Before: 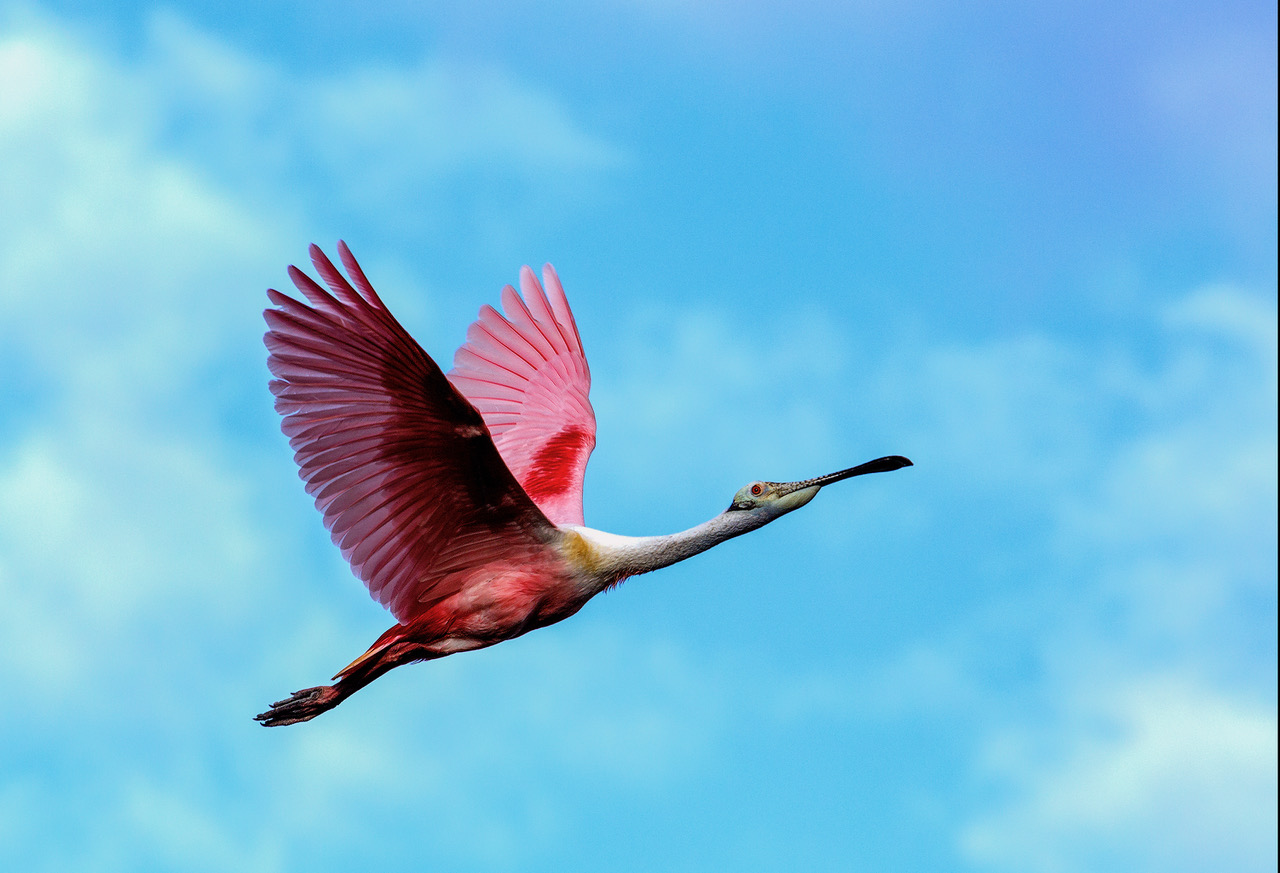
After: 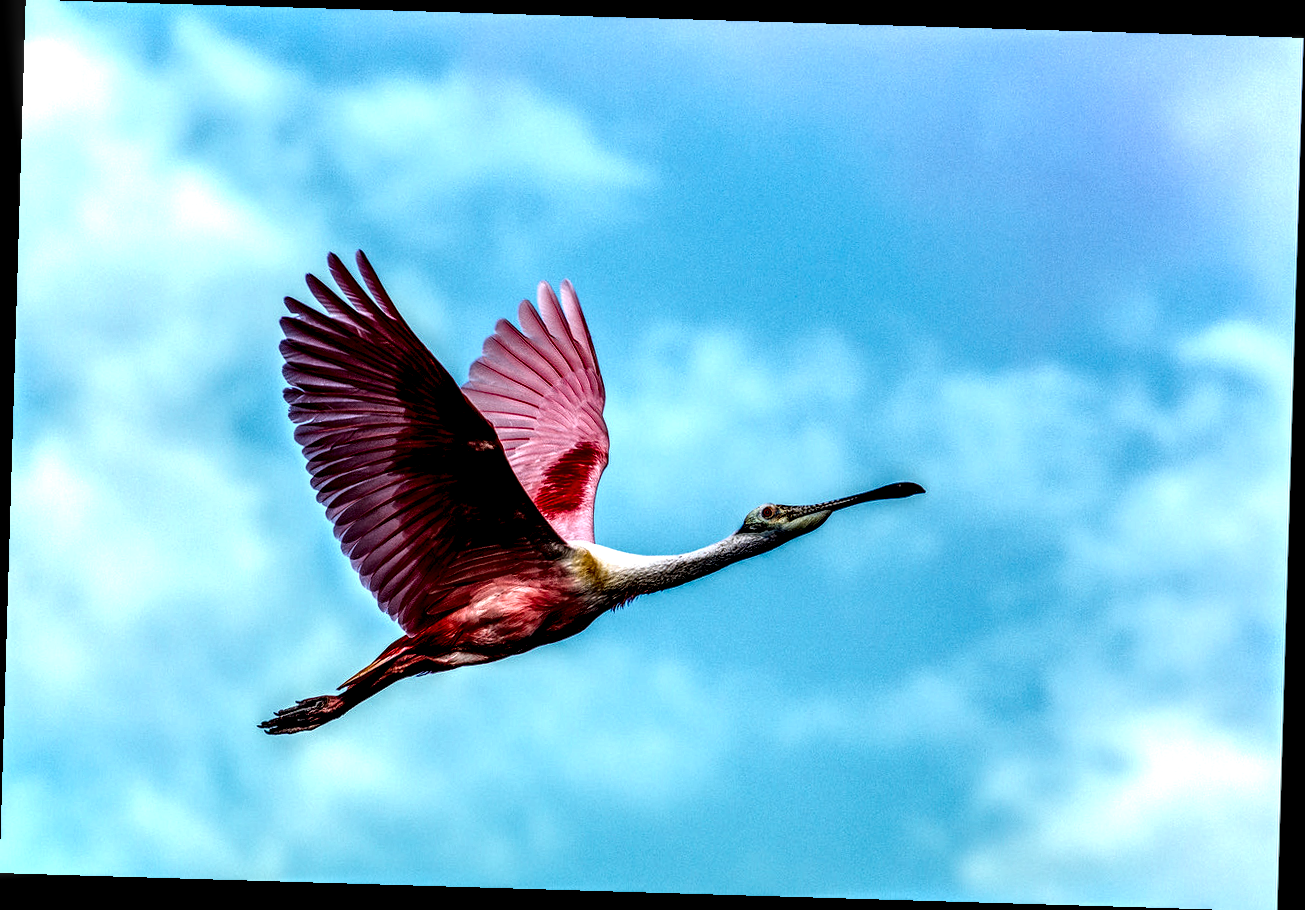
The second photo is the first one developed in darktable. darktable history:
local contrast: highlights 115%, shadows 42%, detail 293%
vibrance: vibrance 0%
rotate and perspective: rotation 1.72°, automatic cropping off
